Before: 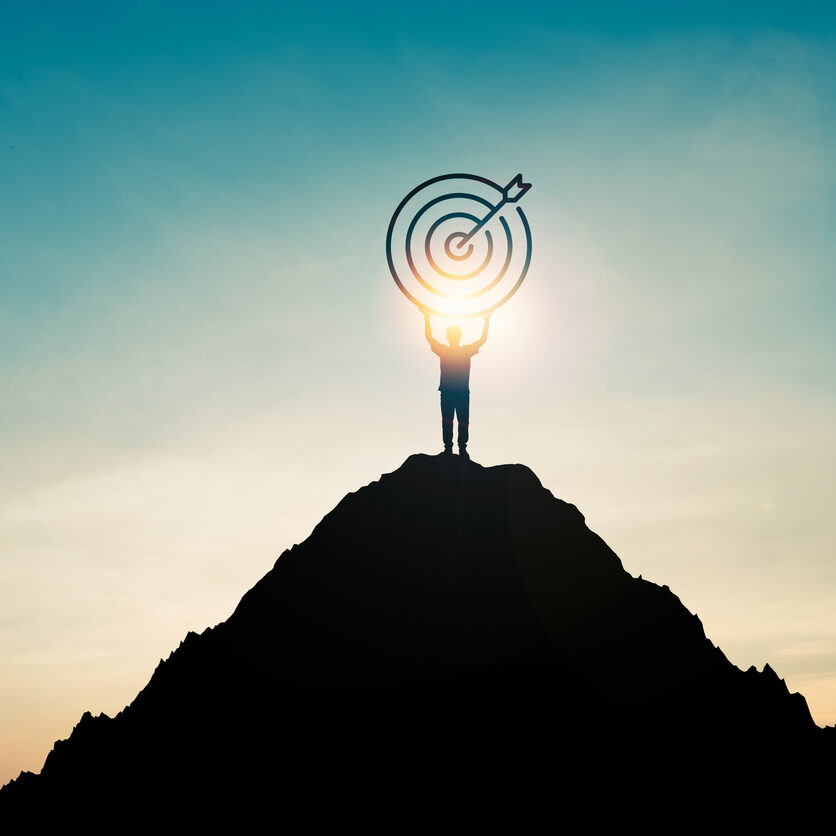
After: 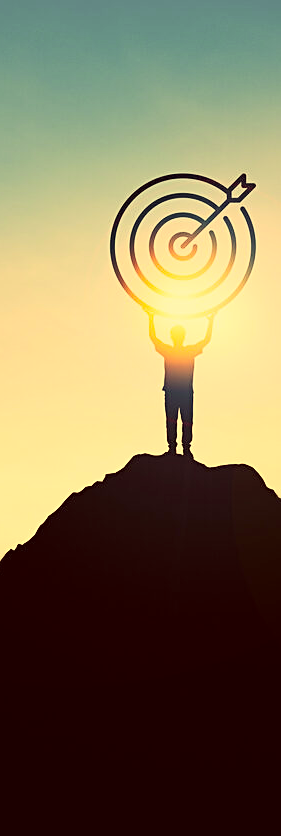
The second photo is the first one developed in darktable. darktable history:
color correction: highlights a* 9.81, highlights b* 38.38, shadows a* 14.07, shadows b* 3.62
sharpen: on, module defaults
crop: left 33.018%, right 33.324%
contrast brightness saturation: contrast 0.198, brightness 0.145, saturation 0.144
